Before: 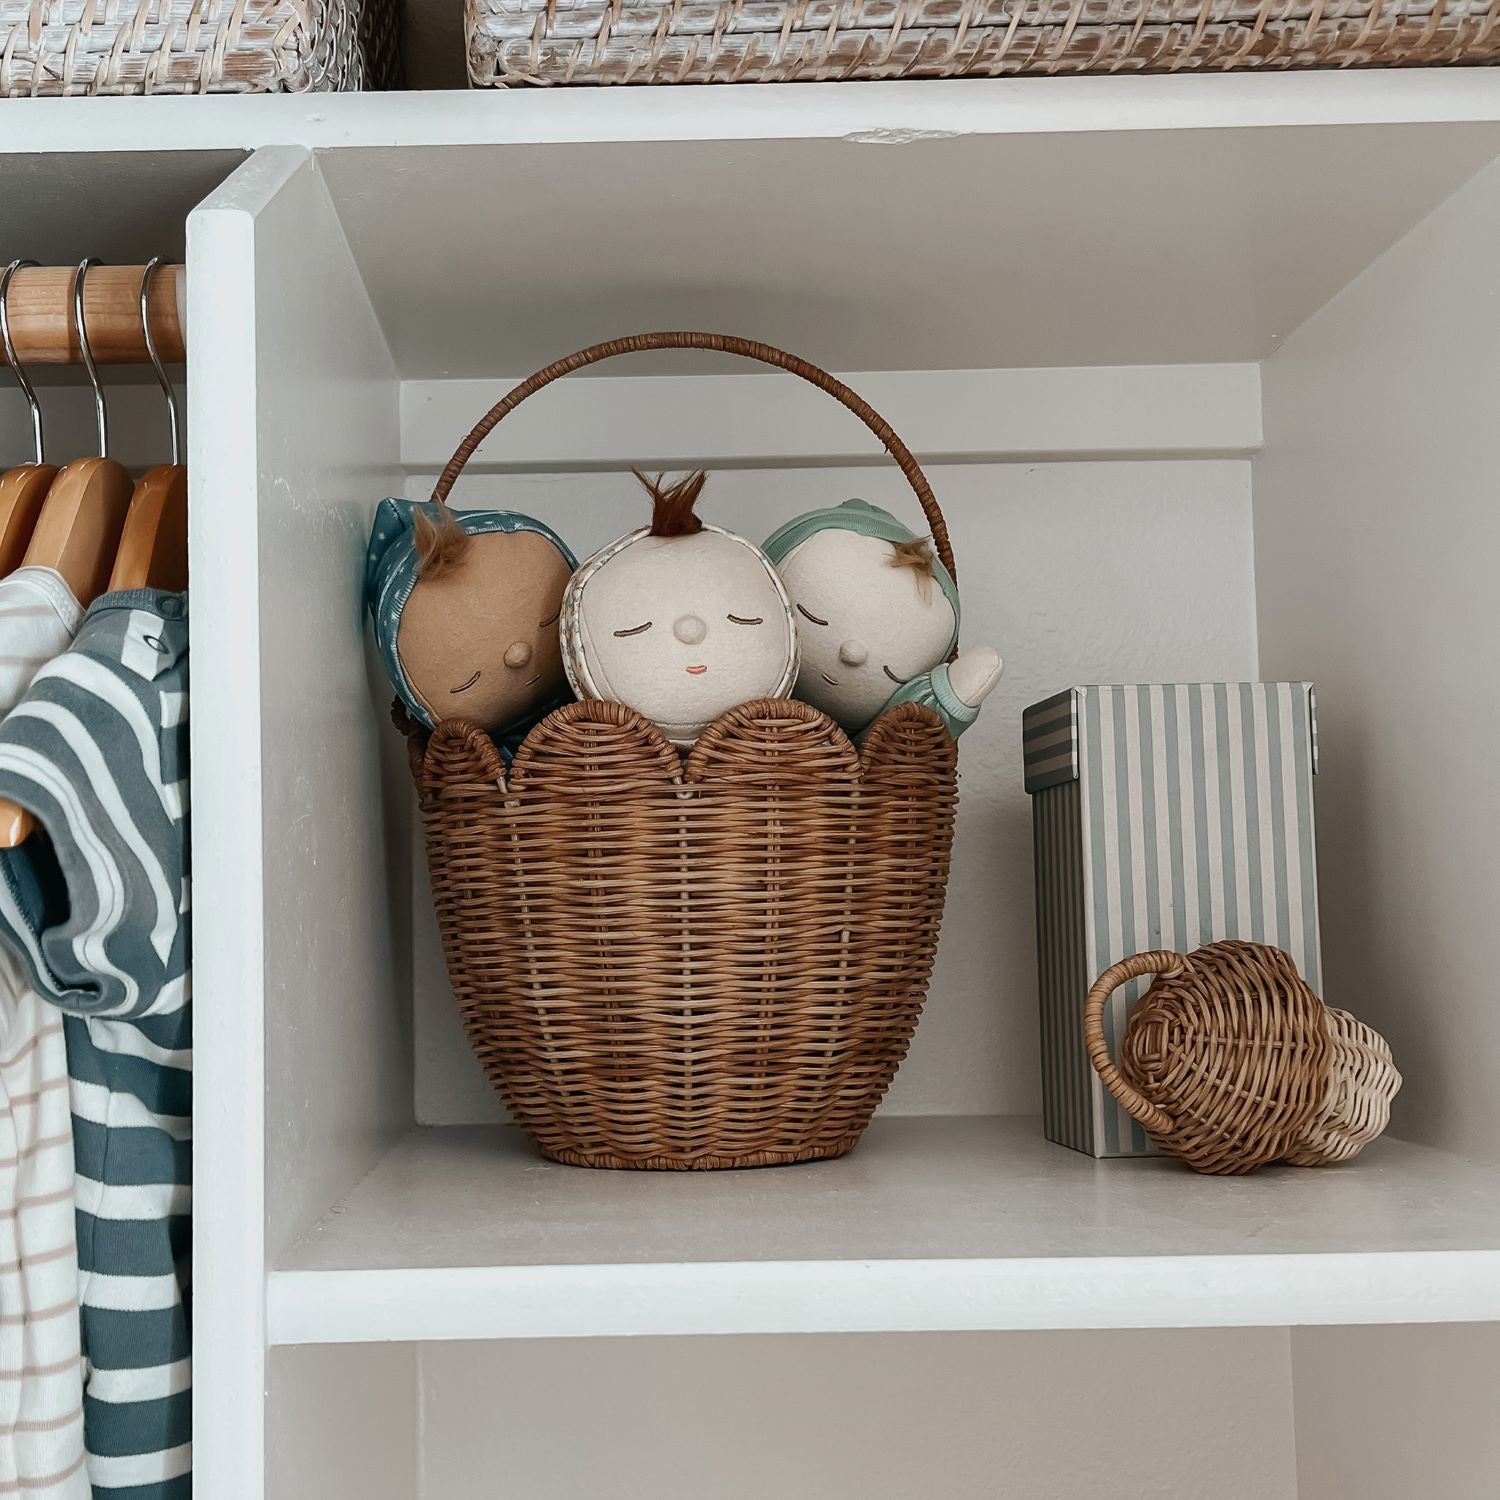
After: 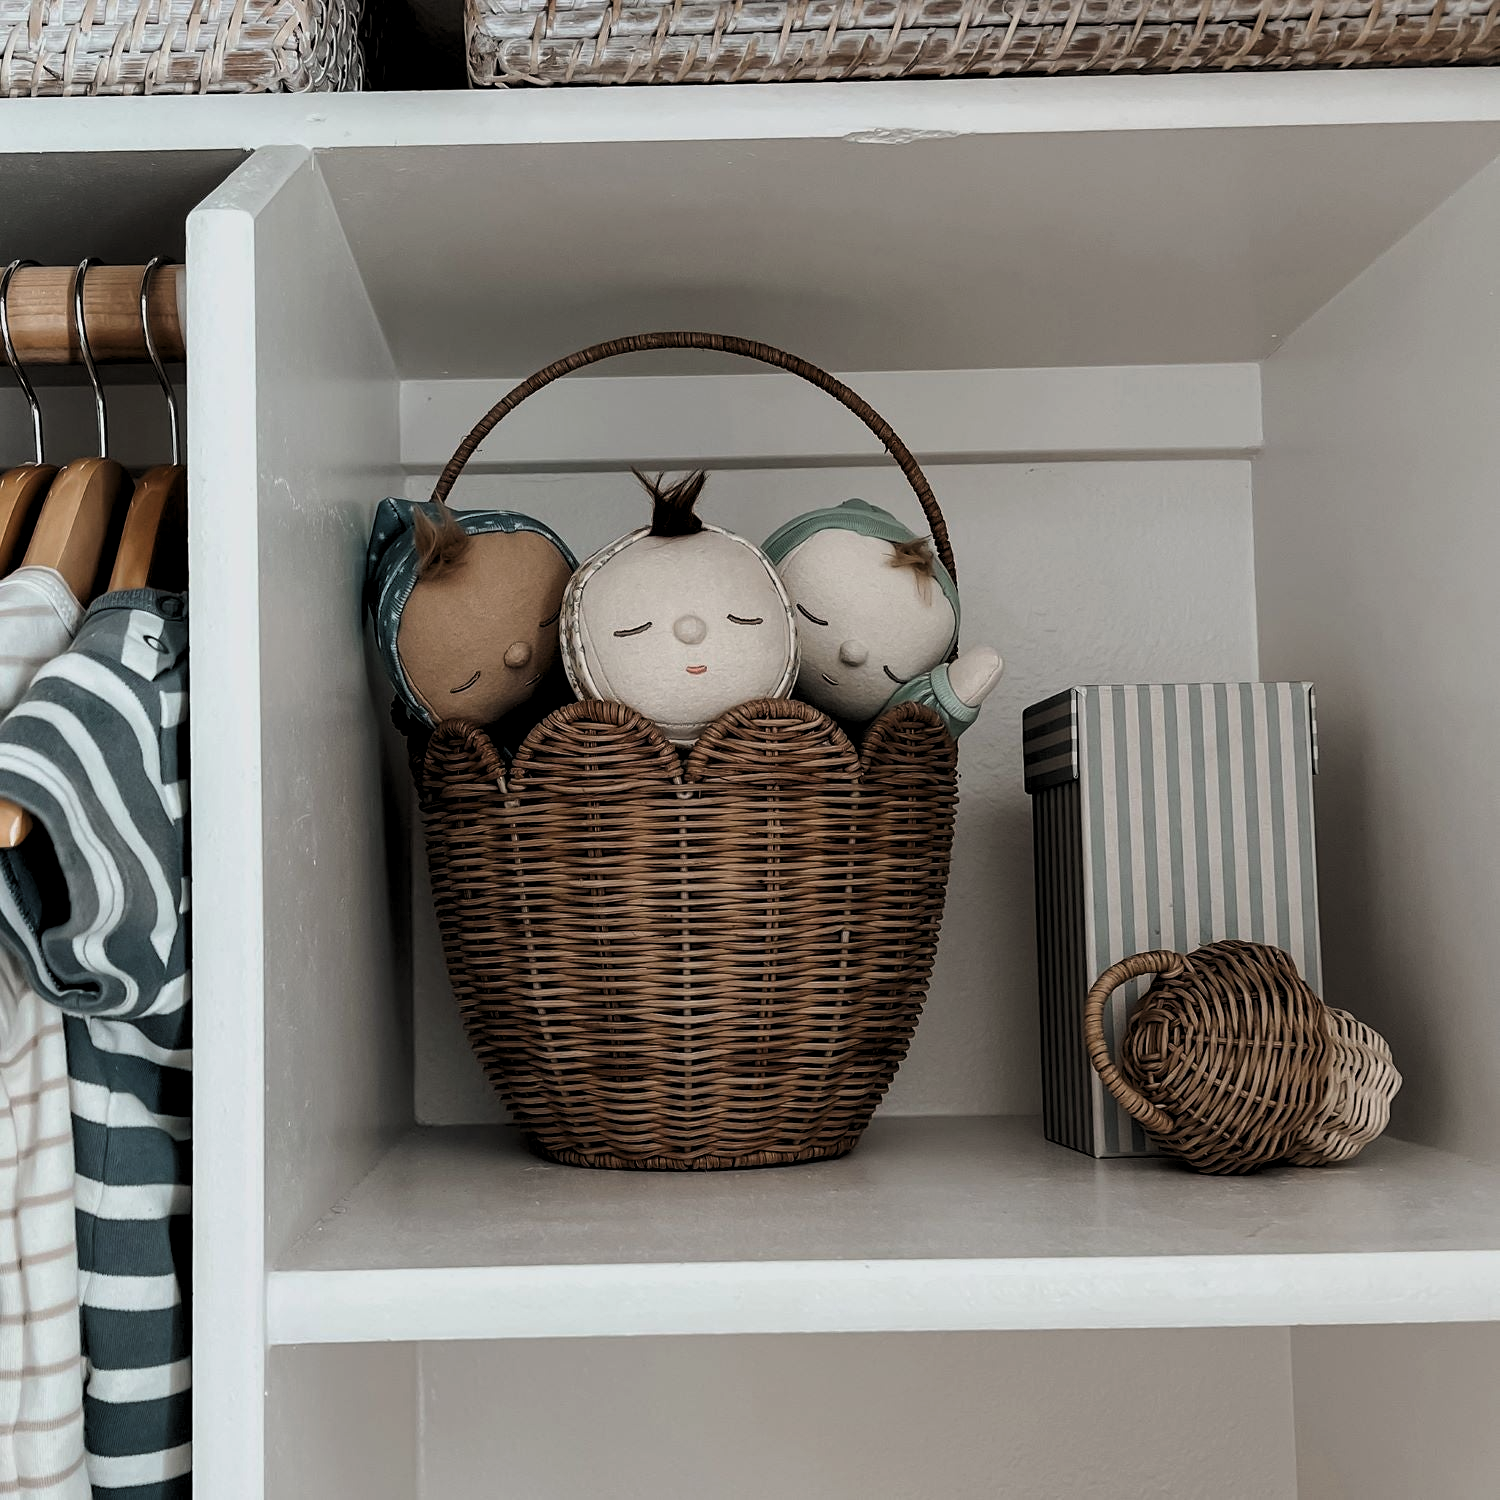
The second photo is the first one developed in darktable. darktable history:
levels: mode automatic, black 3.84%, levels [0, 0.445, 1]
